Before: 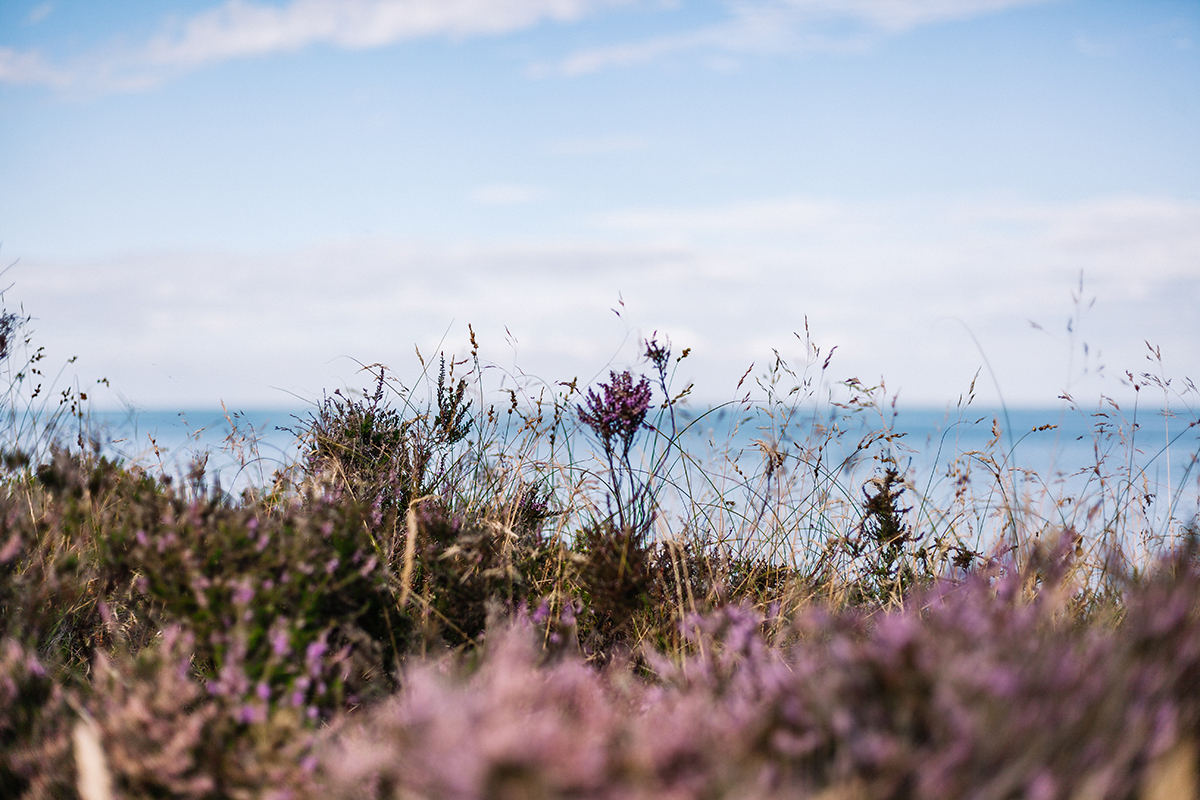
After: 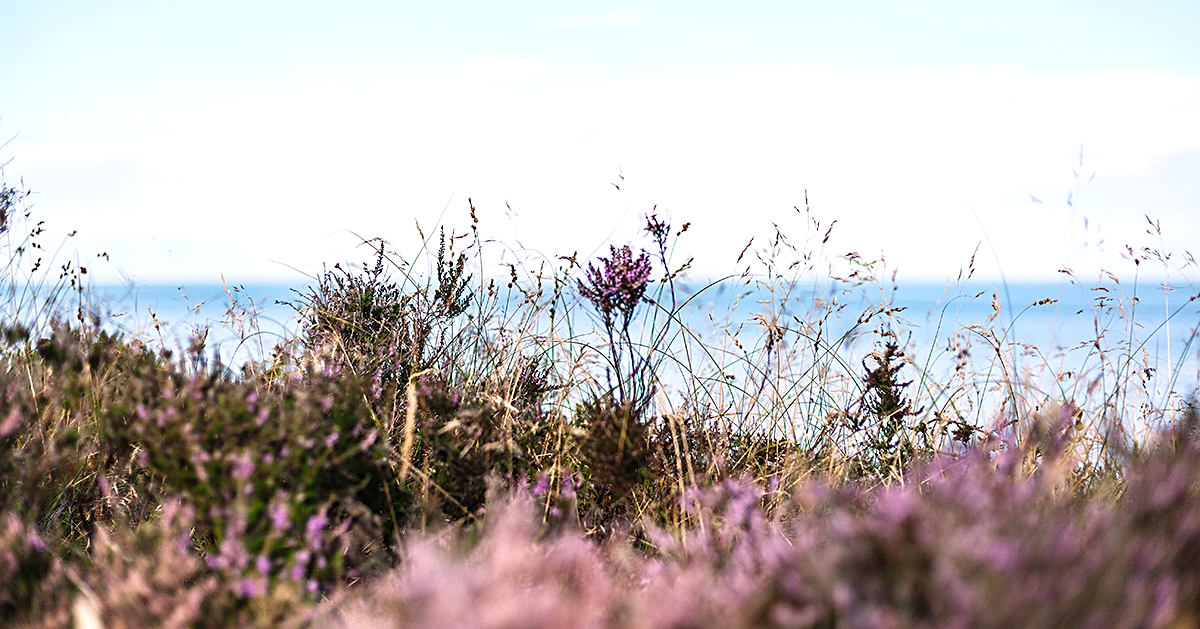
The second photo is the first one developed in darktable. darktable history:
crop and rotate: top 15.777%, bottom 5.489%
shadows and highlights: shadows -70.2, highlights 34.41, soften with gaussian
sharpen: amount 0.496
exposure: exposure 0.504 EV, compensate highlight preservation false
